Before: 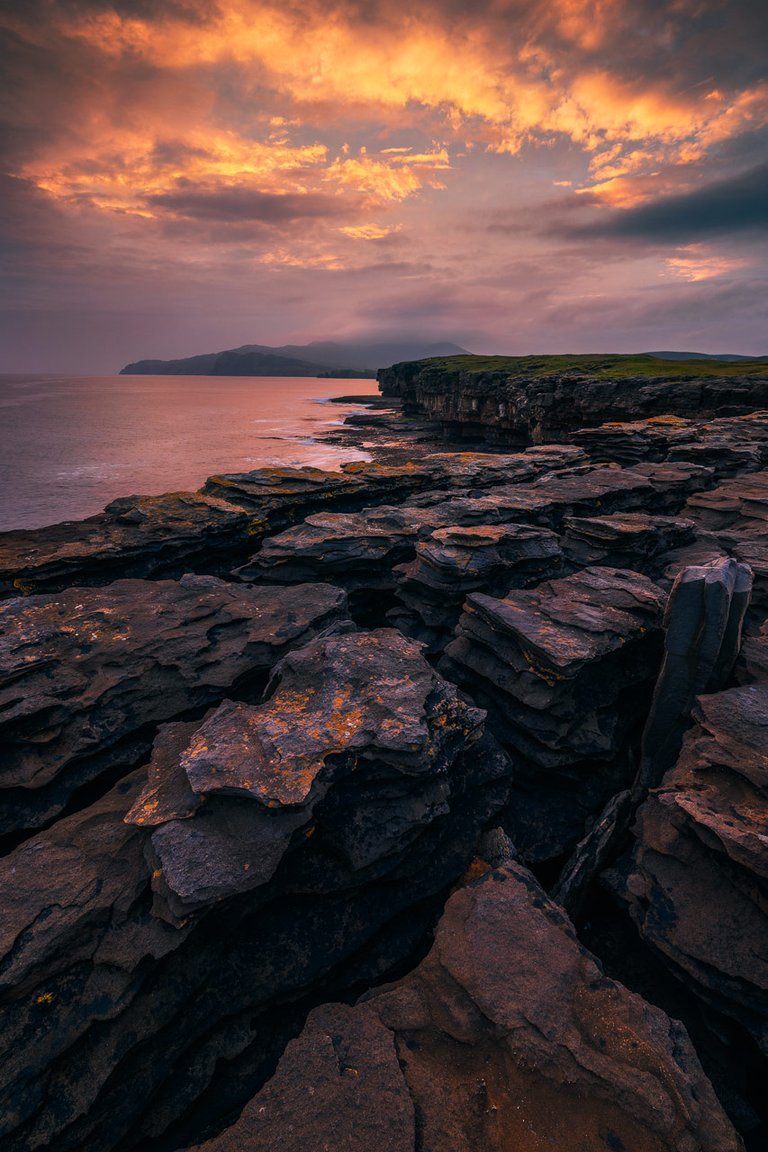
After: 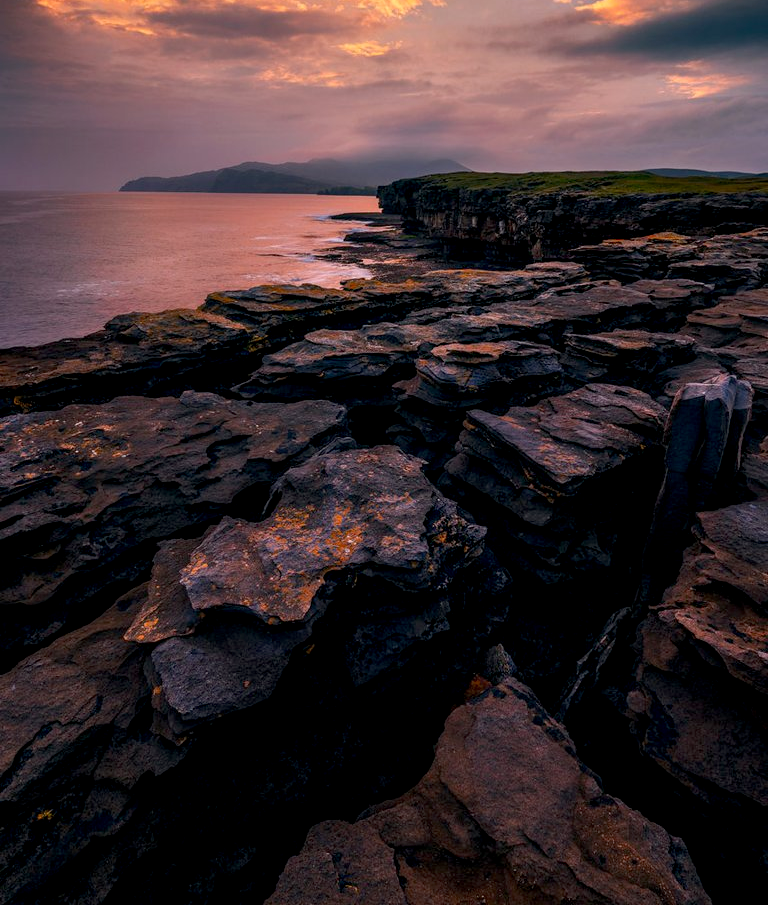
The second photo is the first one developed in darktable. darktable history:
crop and rotate: top 15.962%, bottom 5.422%
exposure: black level correction 0.007, exposure 0.096 EV, compensate exposure bias true, compensate highlight preservation false
